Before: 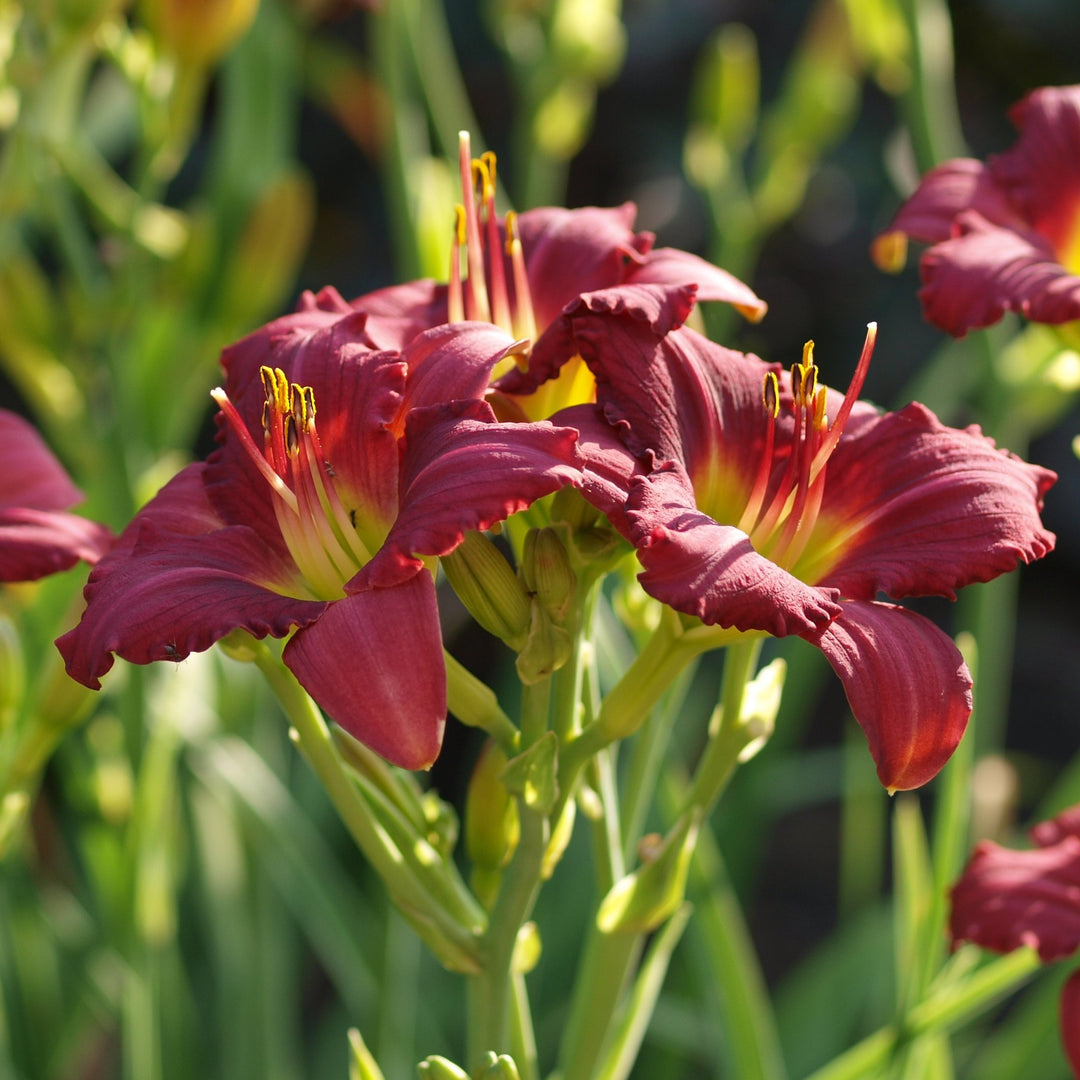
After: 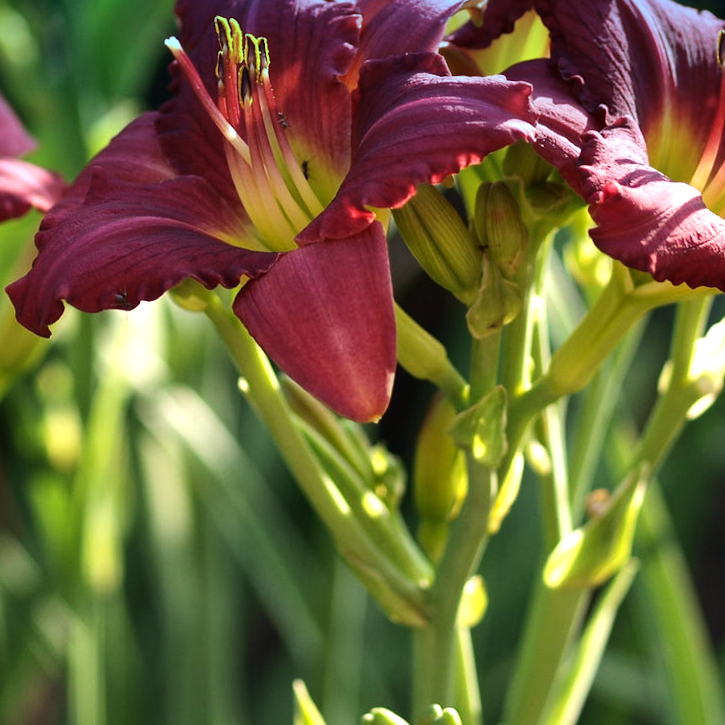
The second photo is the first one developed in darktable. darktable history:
tone equalizer: -8 EV -0.75 EV, -7 EV -0.7 EV, -6 EV -0.6 EV, -5 EV -0.4 EV, -3 EV 0.4 EV, -2 EV 0.6 EV, -1 EV 0.7 EV, +0 EV 0.75 EV, edges refinement/feathering 500, mask exposure compensation -1.57 EV, preserve details no
white balance: emerald 1
graduated density: density 2.02 EV, hardness 44%, rotation 0.374°, offset 8.21, hue 208.8°, saturation 97%
crop and rotate: angle -0.82°, left 3.85%, top 31.828%, right 27.992%
